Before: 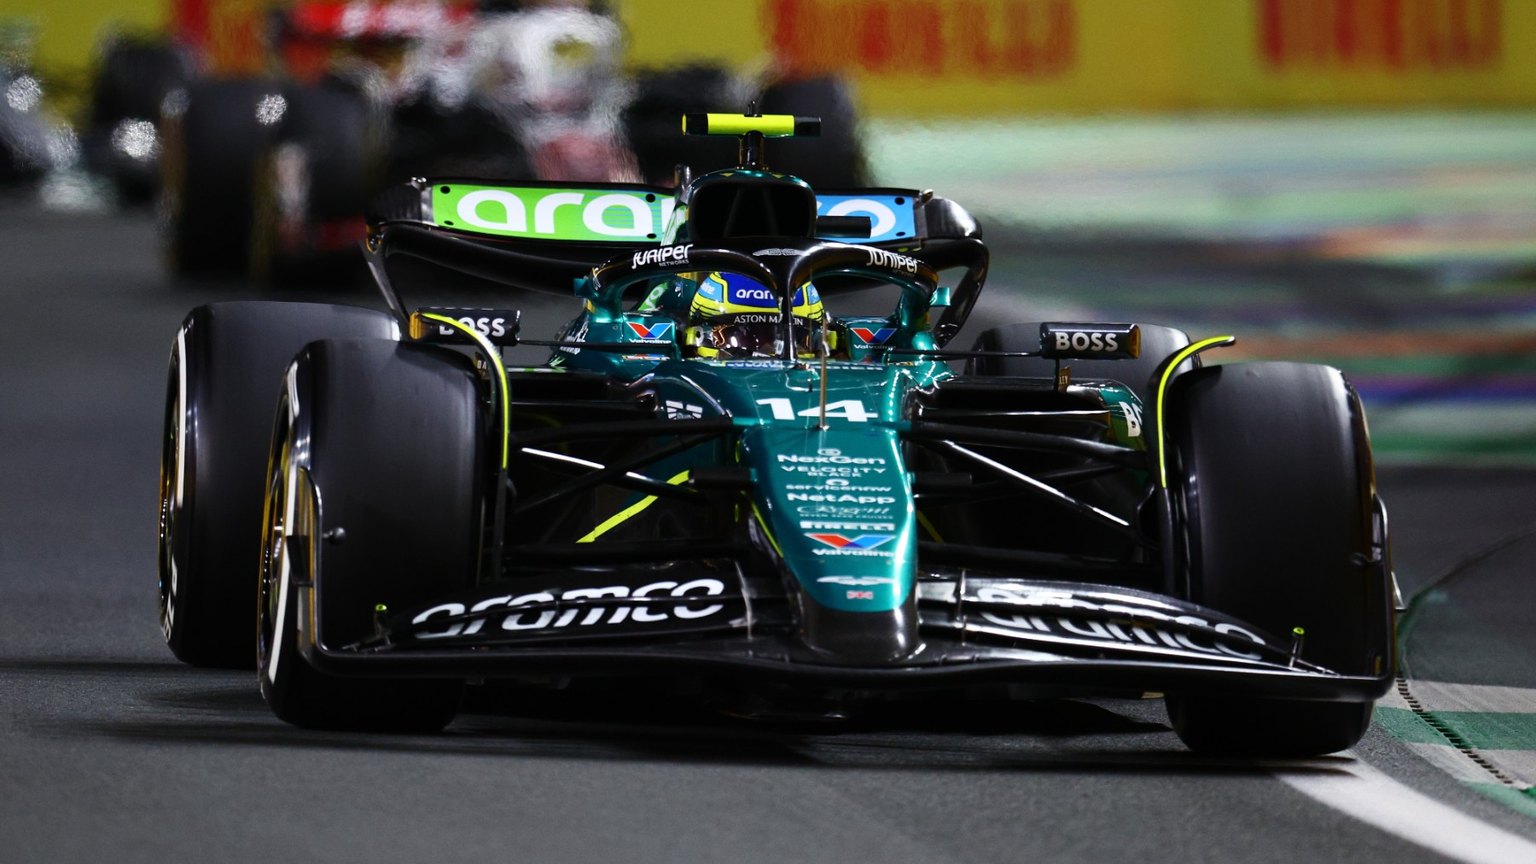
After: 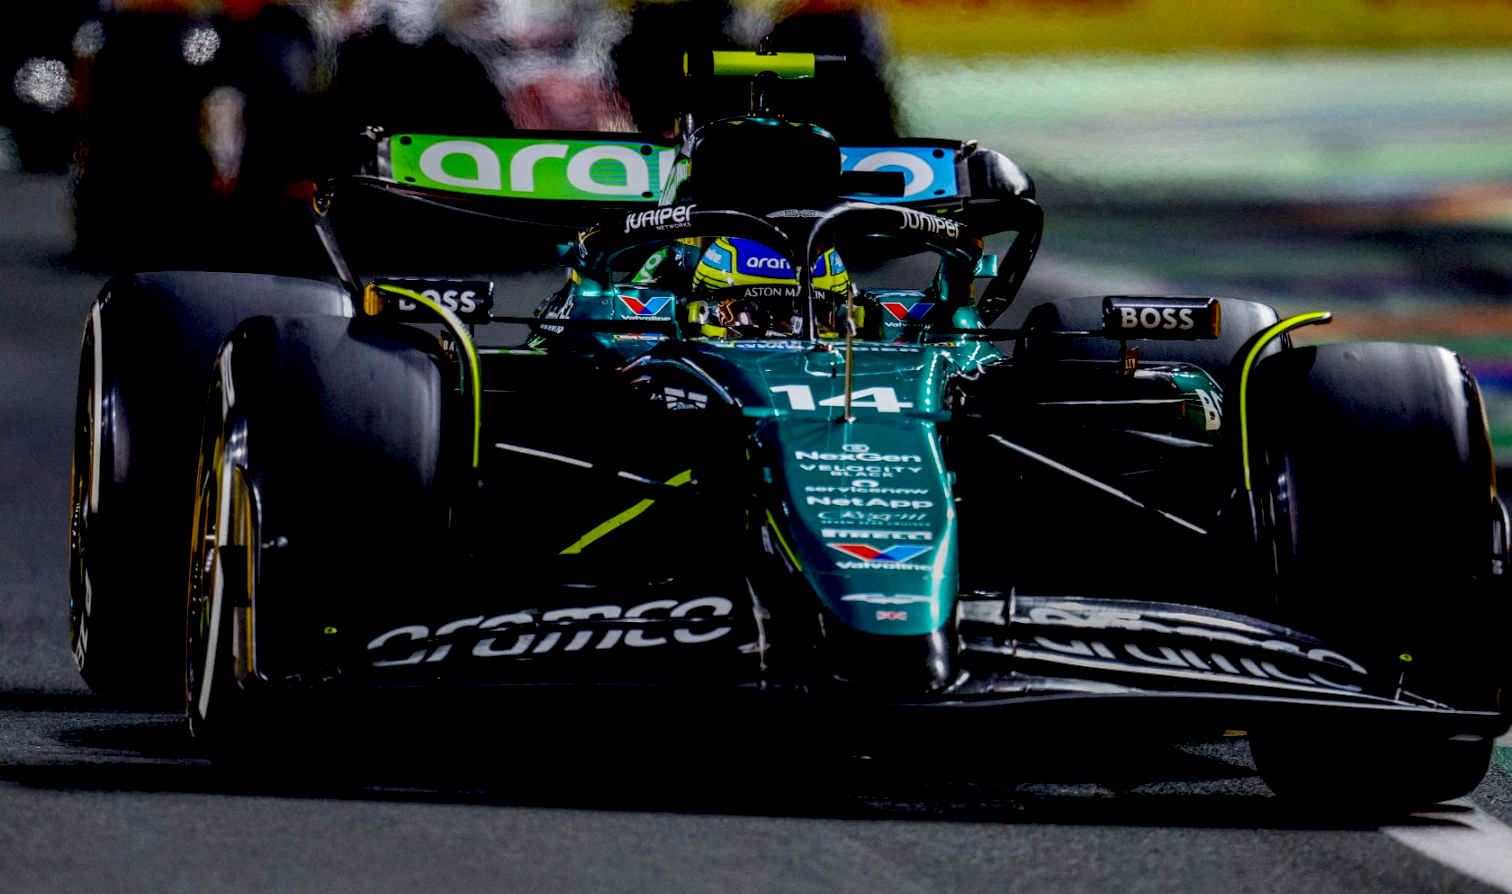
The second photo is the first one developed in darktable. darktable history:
crop: left 6.446%, top 8.188%, right 9.538%, bottom 3.548%
exposure: black level correction 0.025, exposure 0.182 EV, compensate highlight preservation false
tone equalizer: on, module defaults
local contrast: highlights 0%, shadows 0%, detail 133%
